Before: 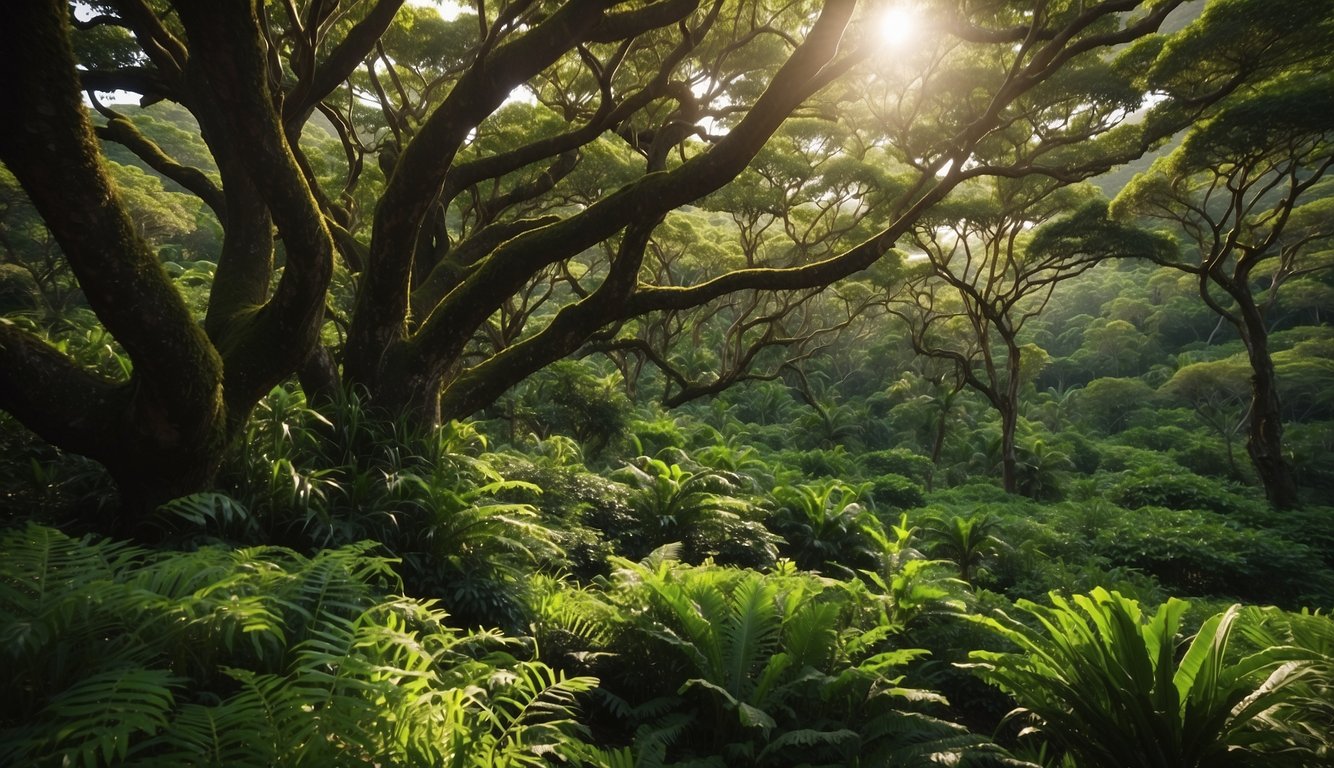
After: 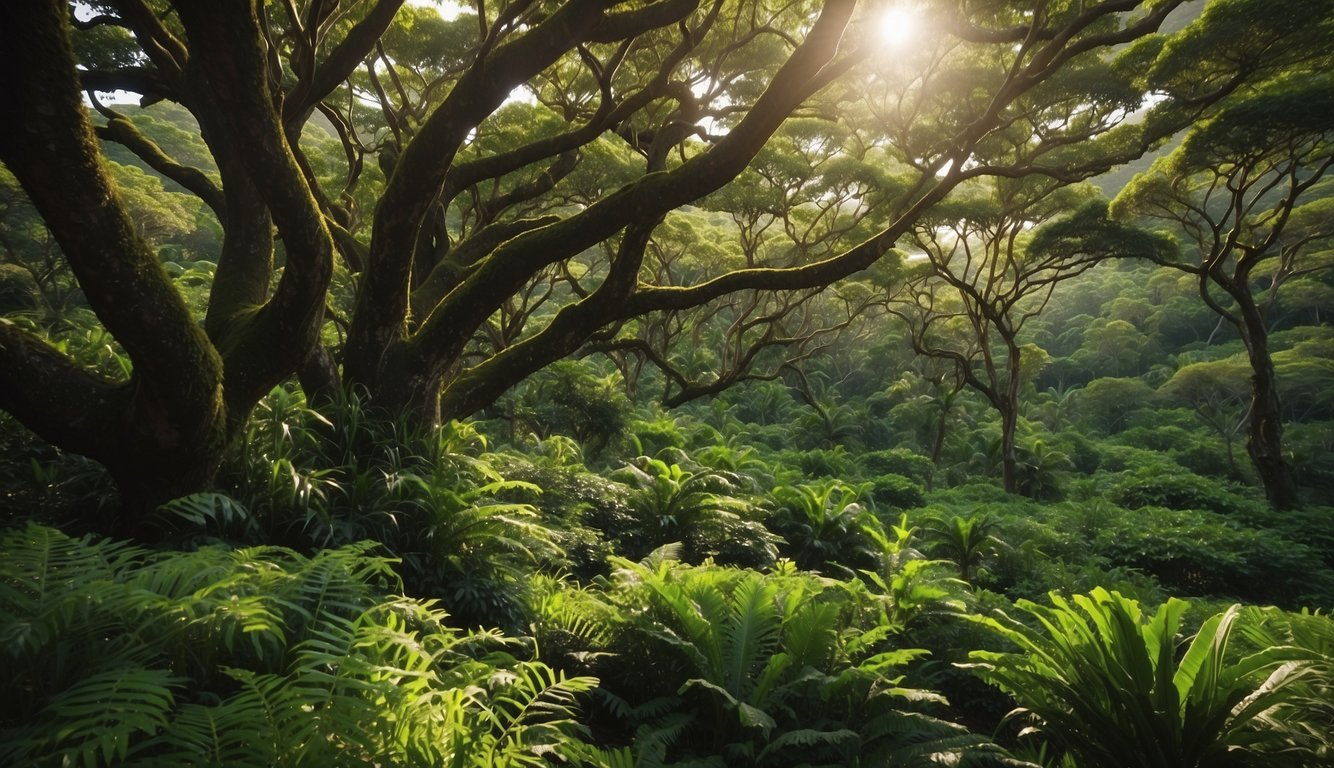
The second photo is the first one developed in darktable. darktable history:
shadows and highlights: shadows 25.66, highlights -25.54
